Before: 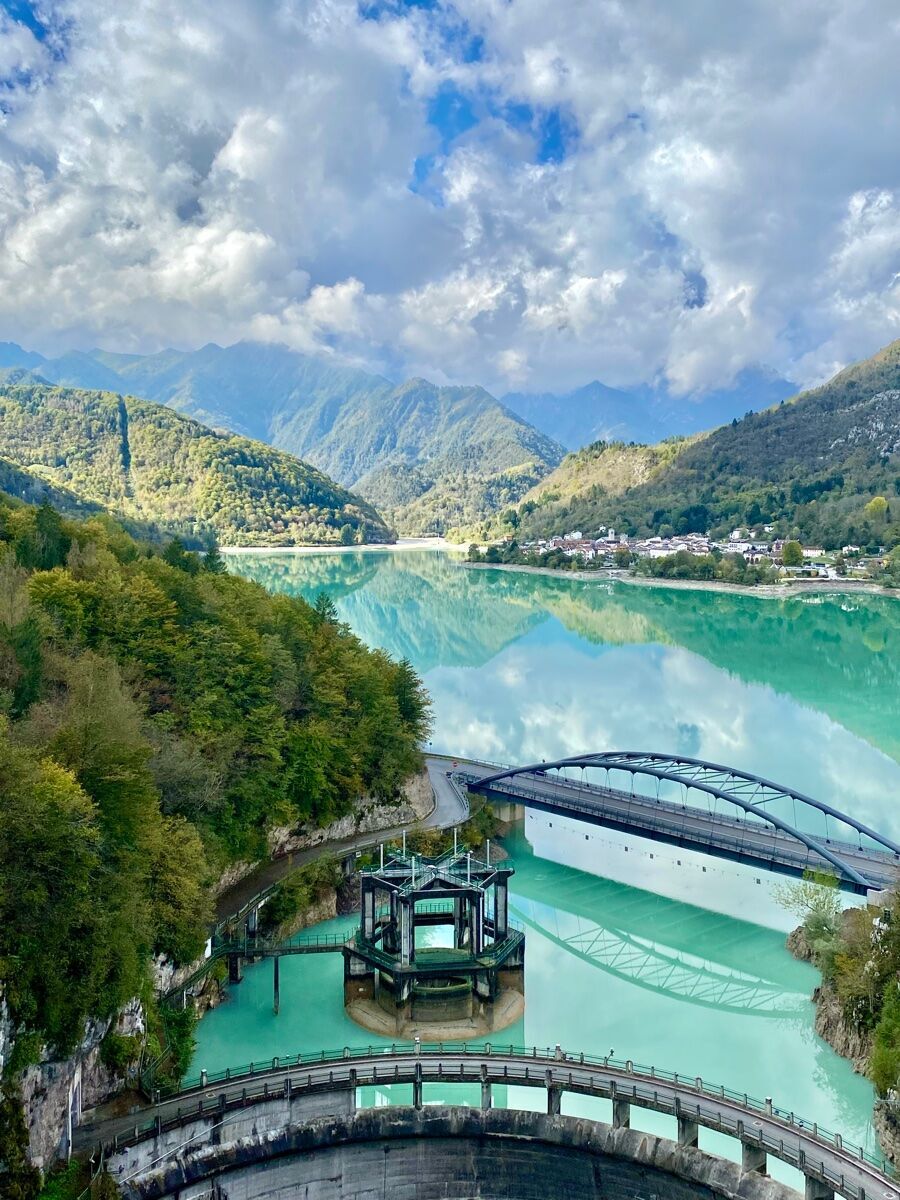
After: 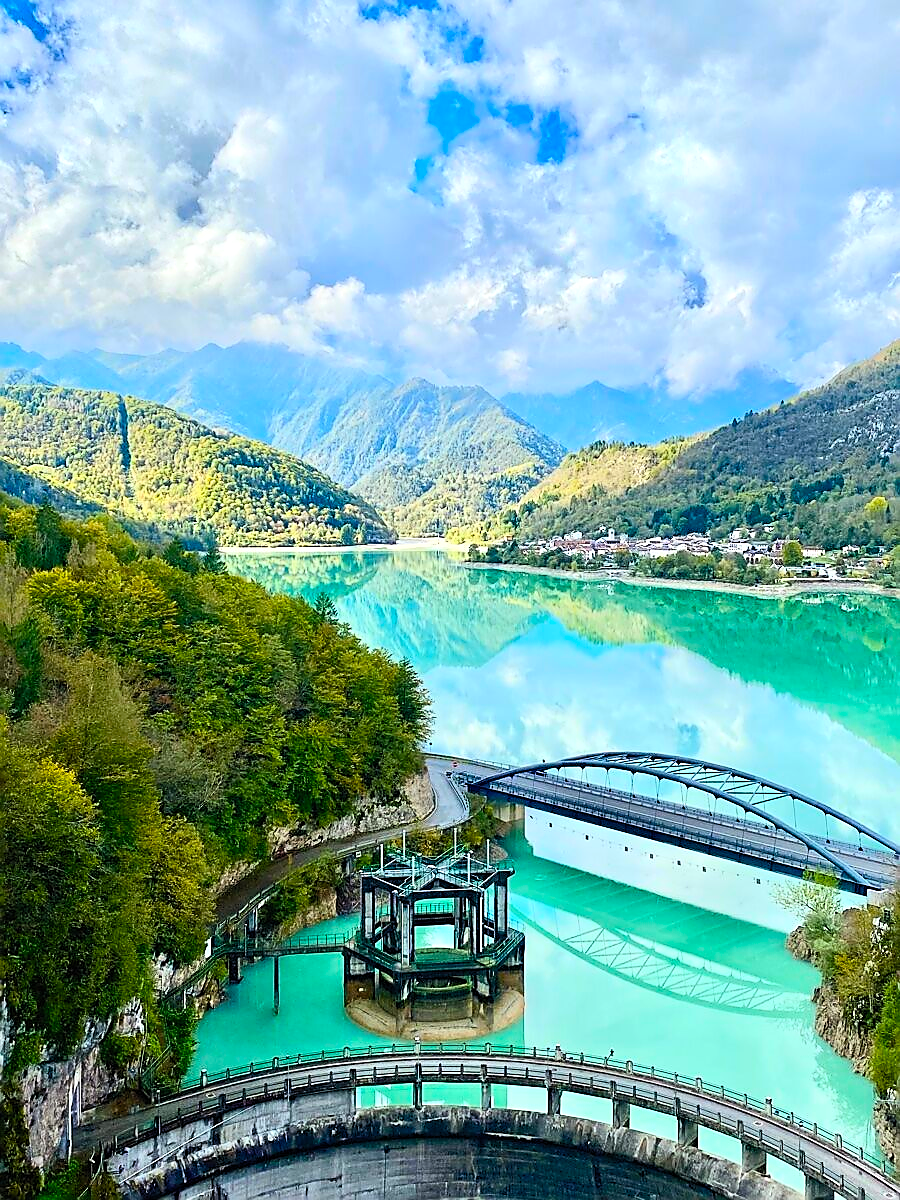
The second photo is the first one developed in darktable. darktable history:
contrast brightness saturation: contrast 0.204, brightness 0.162, saturation 0.222
sharpen: radius 1.383, amount 1.264, threshold 0.786
color balance rgb: power › chroma 0.26%, power › hue 62.22°, perceptual saturation grading › global saturation 30.258%, contrast 5.658%
